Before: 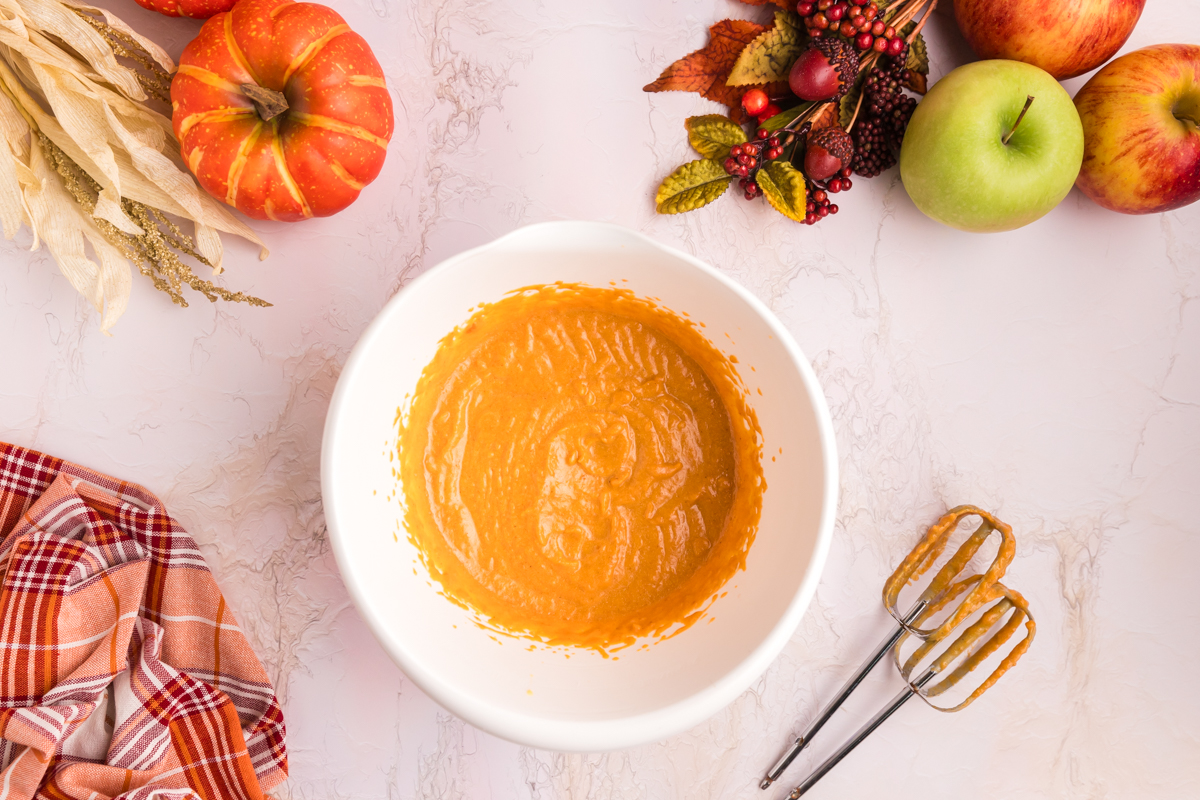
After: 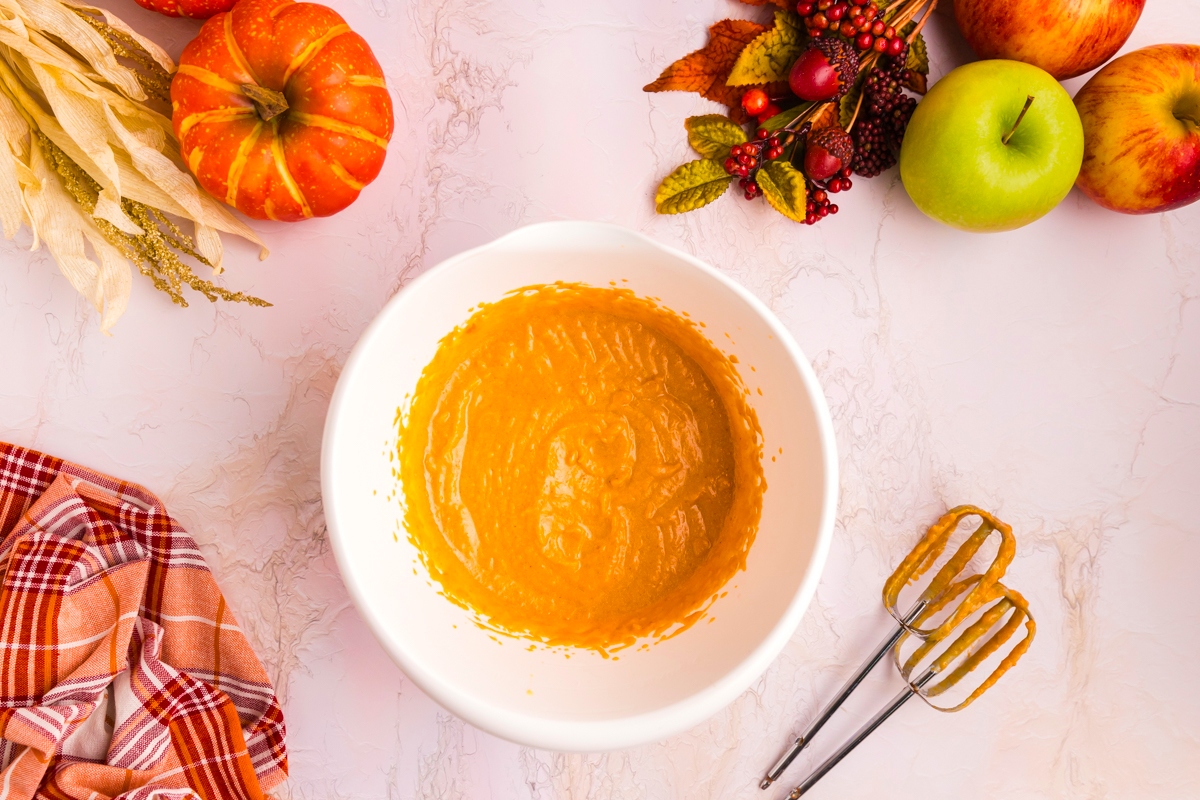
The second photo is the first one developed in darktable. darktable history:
color balance rgb: perceptual saturation grading › global saturation 25.109%, global vibrance 20%
